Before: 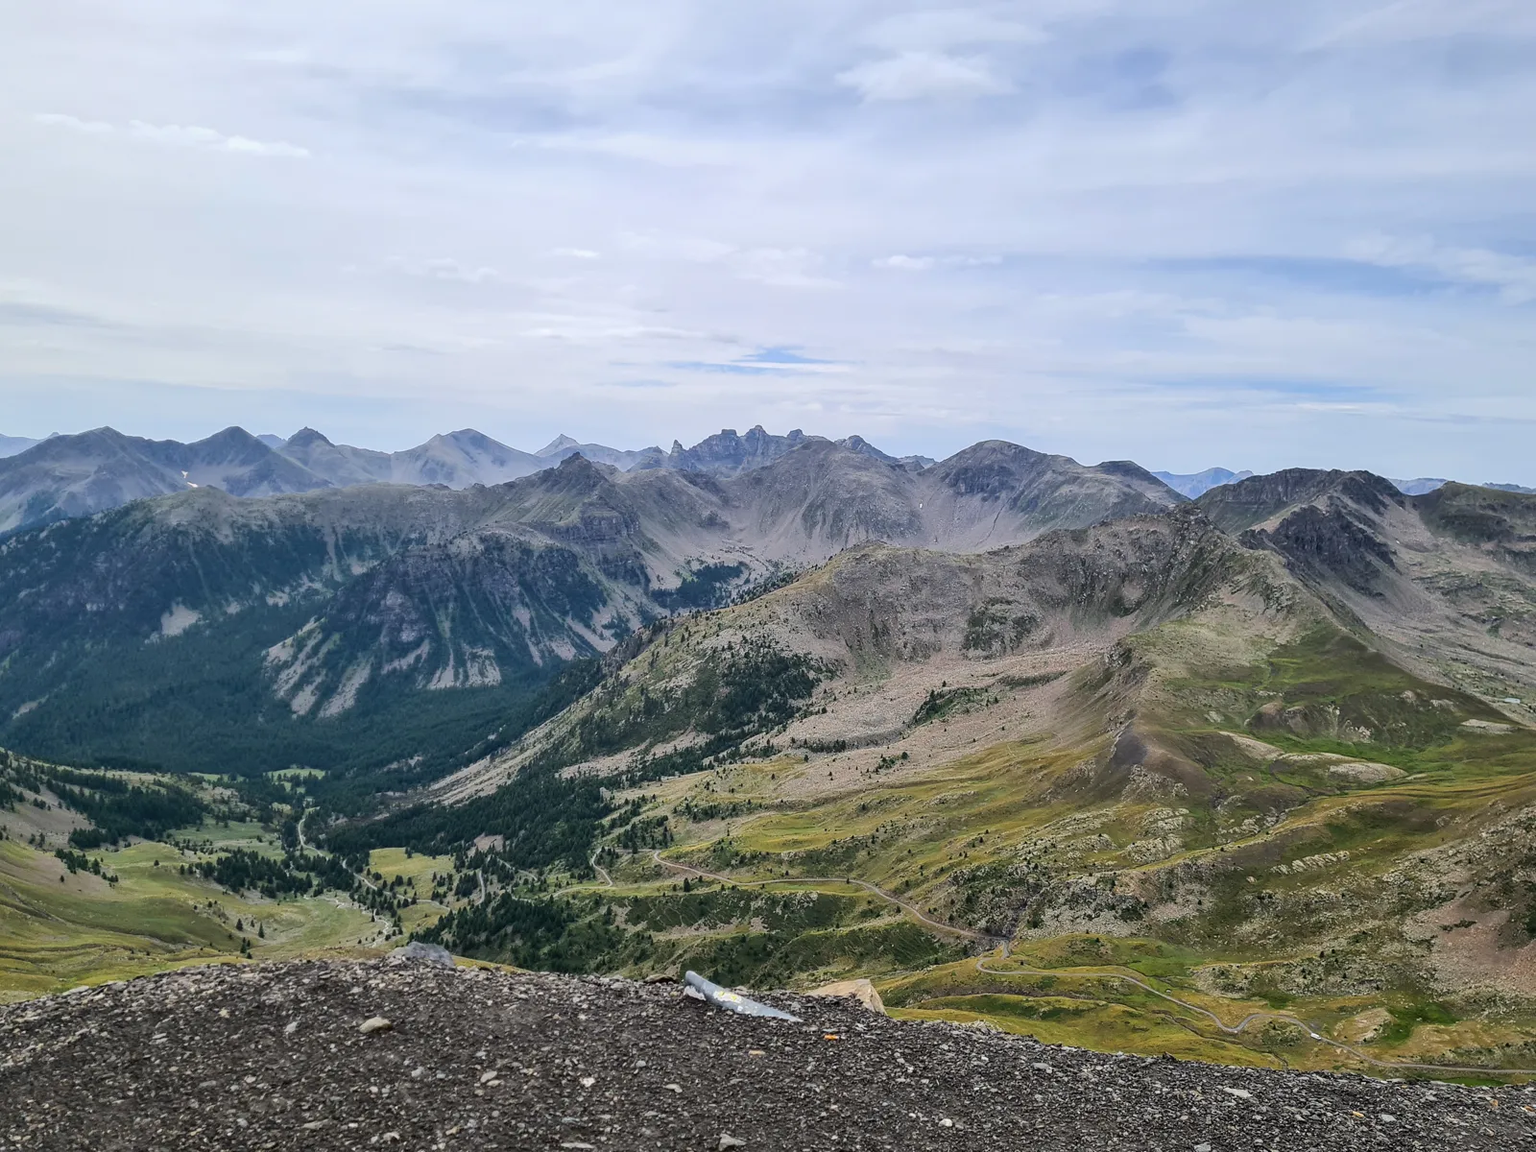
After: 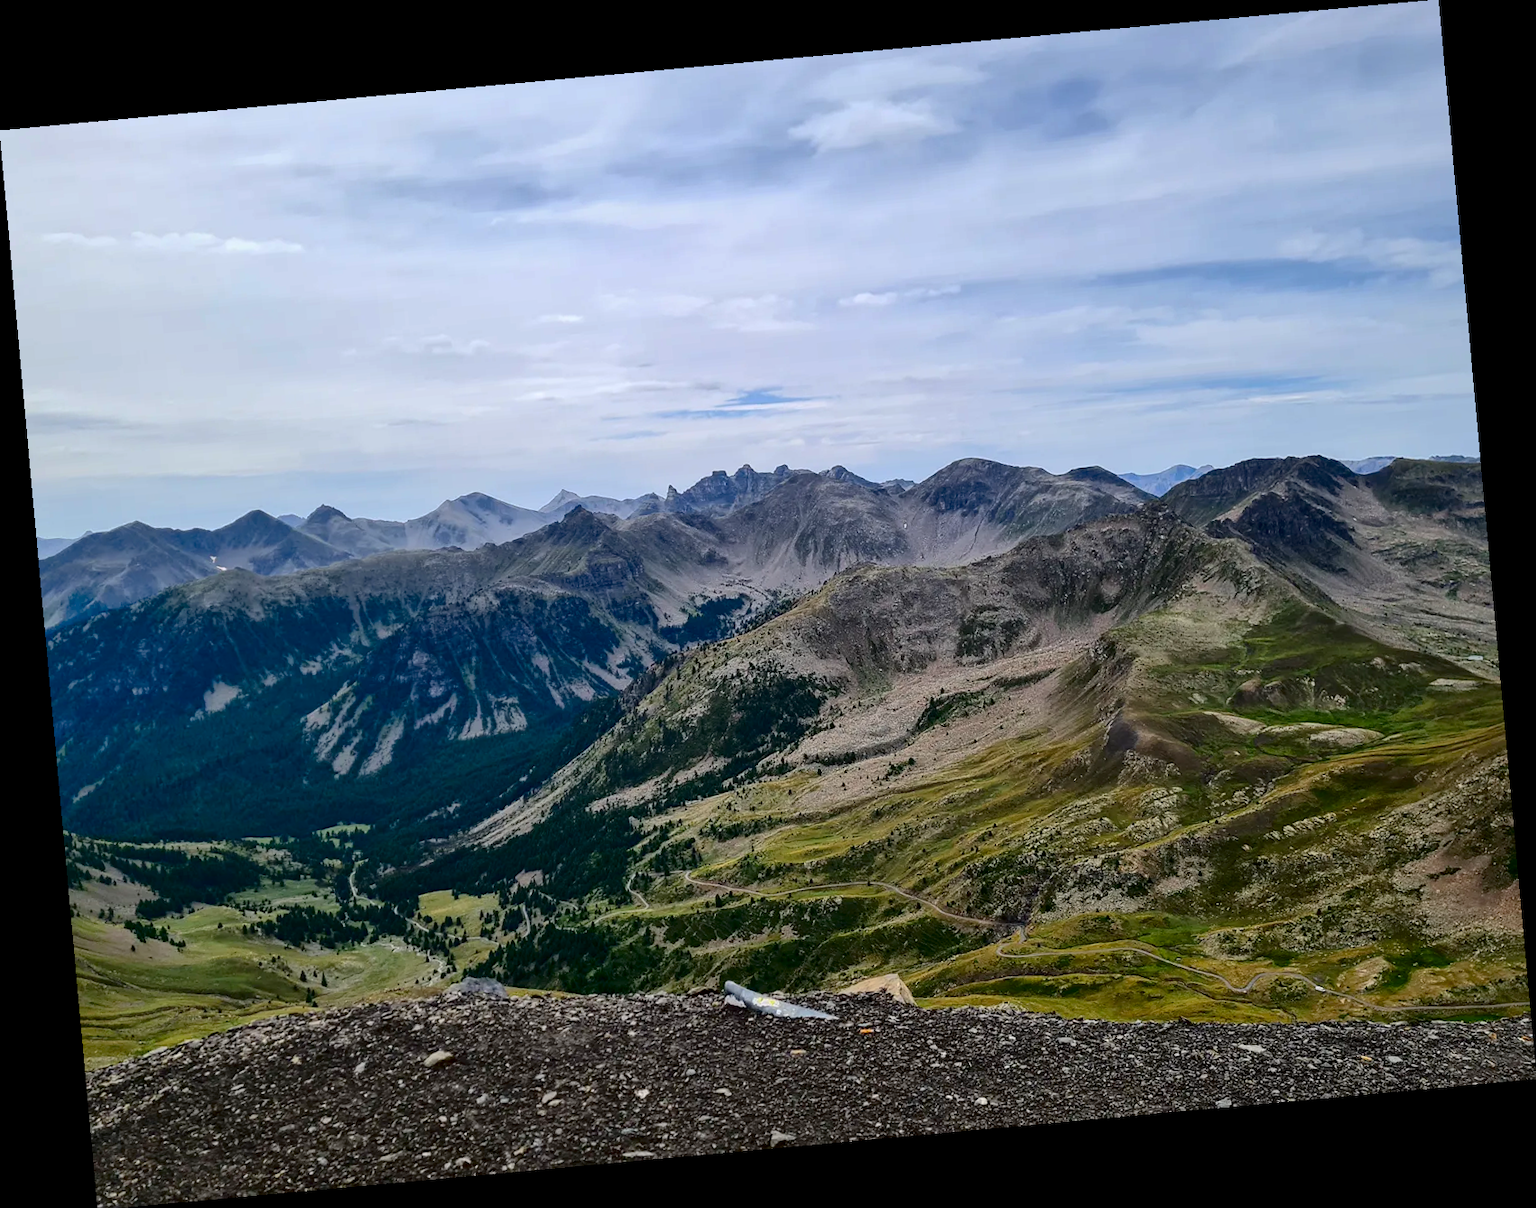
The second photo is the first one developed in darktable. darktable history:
rotate and perspective: rotation -5.2°, automatic cropping off
contrast brightness saturation: contrast 0.24, brightness -0.24, saturation 0.14
shadows and highlights: on, module defaults
